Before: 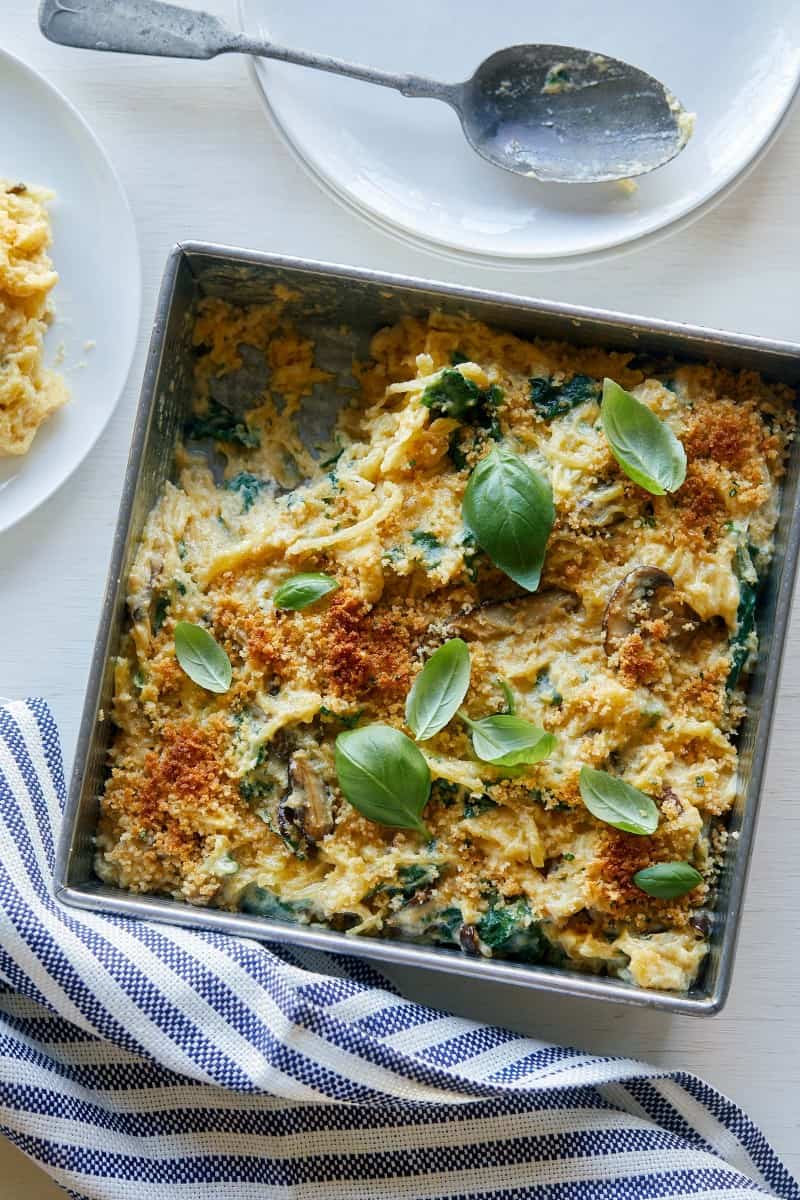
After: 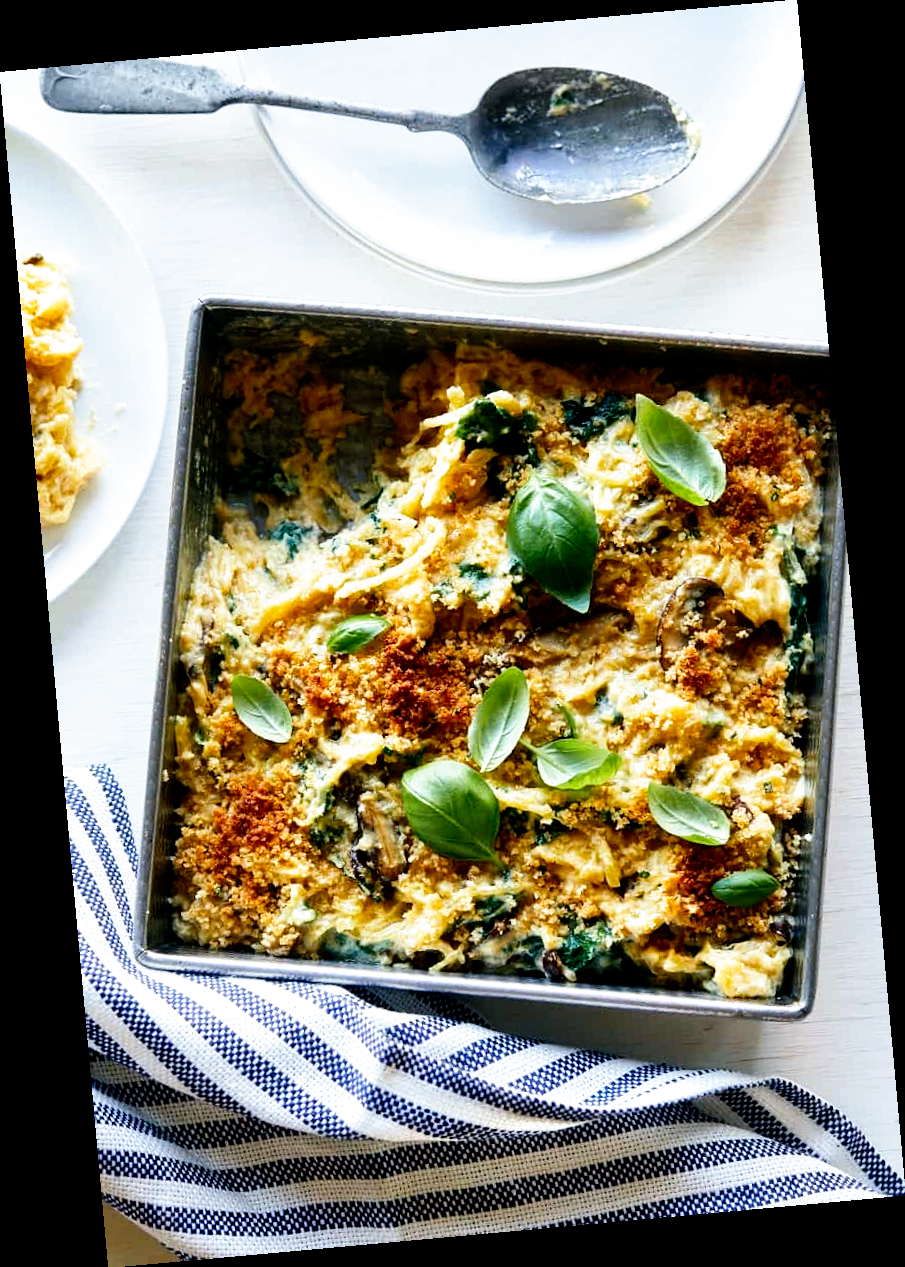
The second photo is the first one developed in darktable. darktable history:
tone equalizer: -8 EV -0.417 EV, -7 EV -0.389 EV, -6 EV -0.333 EV, -5 EV -0.222 EV, -3 EV 0.222 EV, -2 EV 0.333 EV, -1 EV 0.389 EV, +0 EV 0.417 EV, edges refinement/feathering 500, mask exposure compensation -1.57 EV, preserve details no
rotate and perspective: rotation -5.2°, automatic cropping off
filmic rgb: black relative exposure -8.7 EV, white relative exposure 2.7 EV, threshold 3 EV, target black luminance 0%, hardness 6.25, latitude 76.53%, contrast 1.326, shadows ↔ highlights balance -0.349%, preserve chrominance no, color science v4 (2020), enable highlight reconstruction true
